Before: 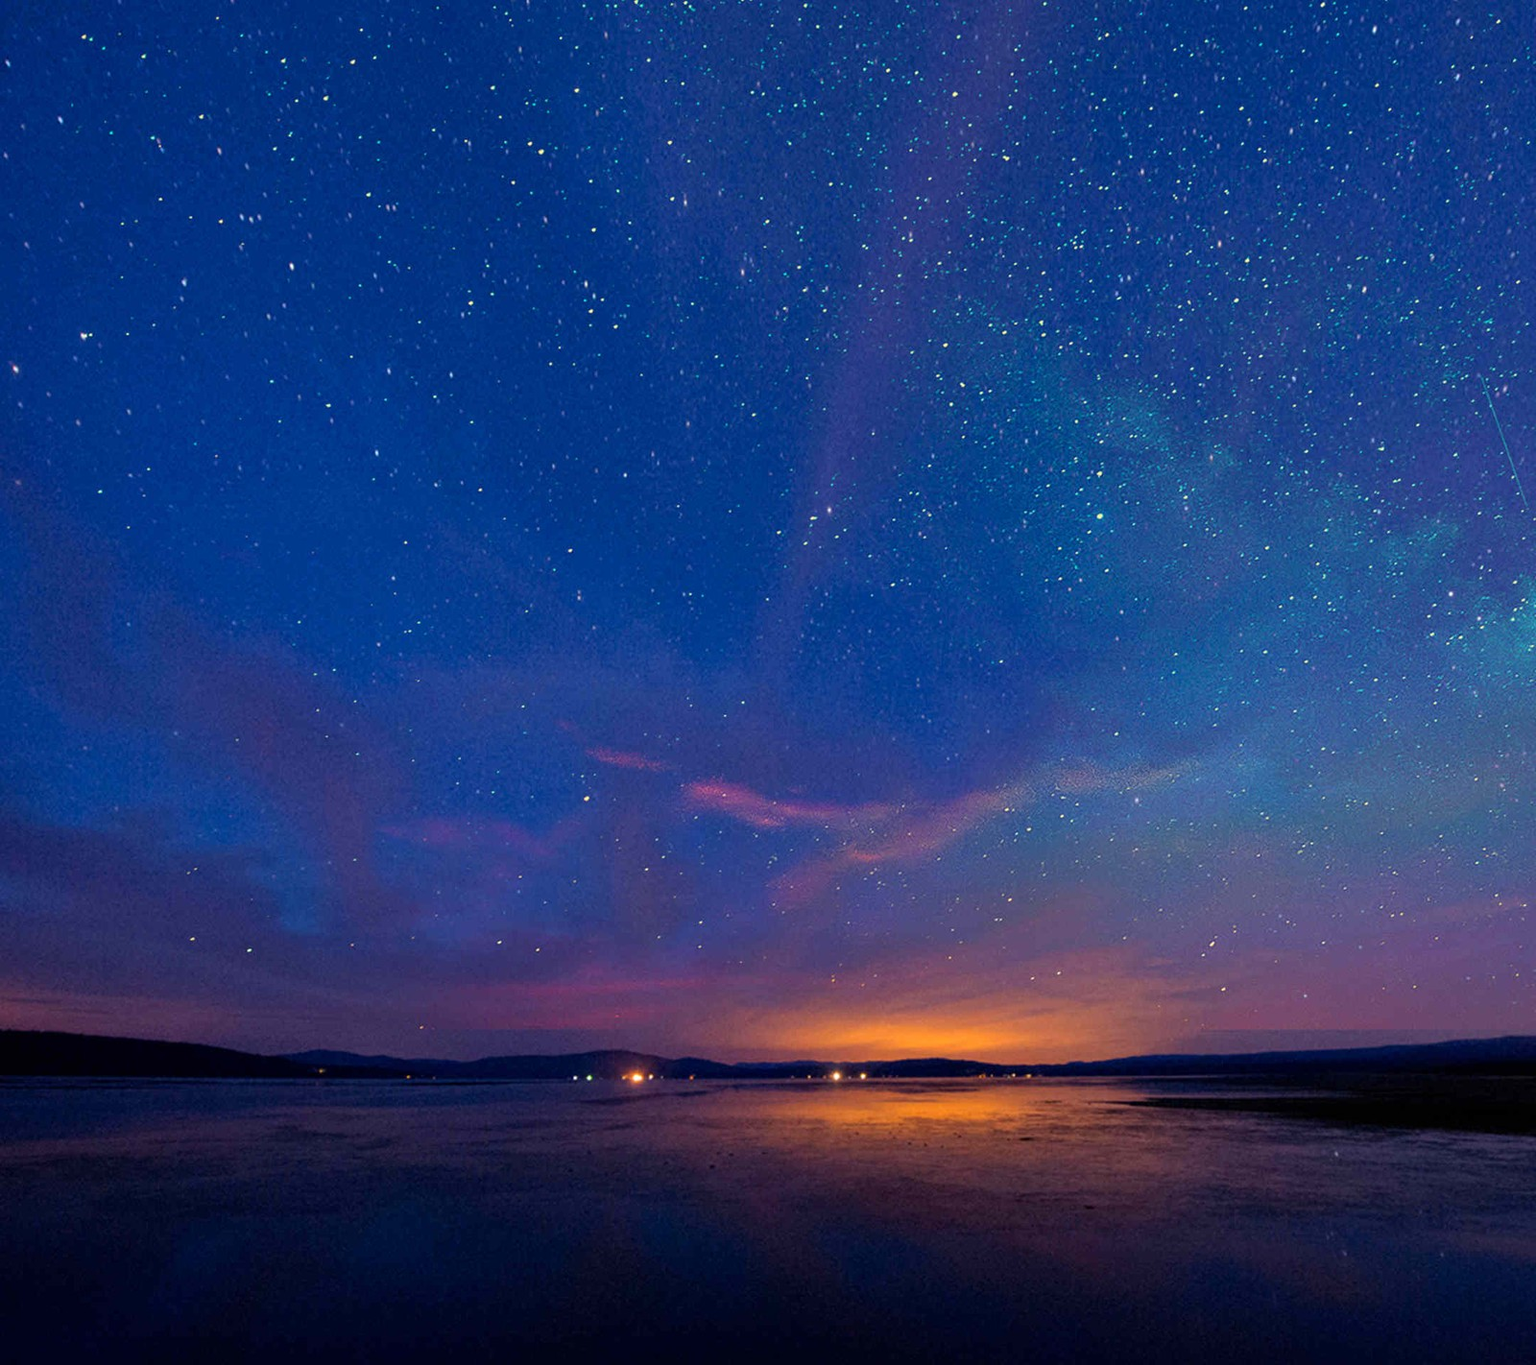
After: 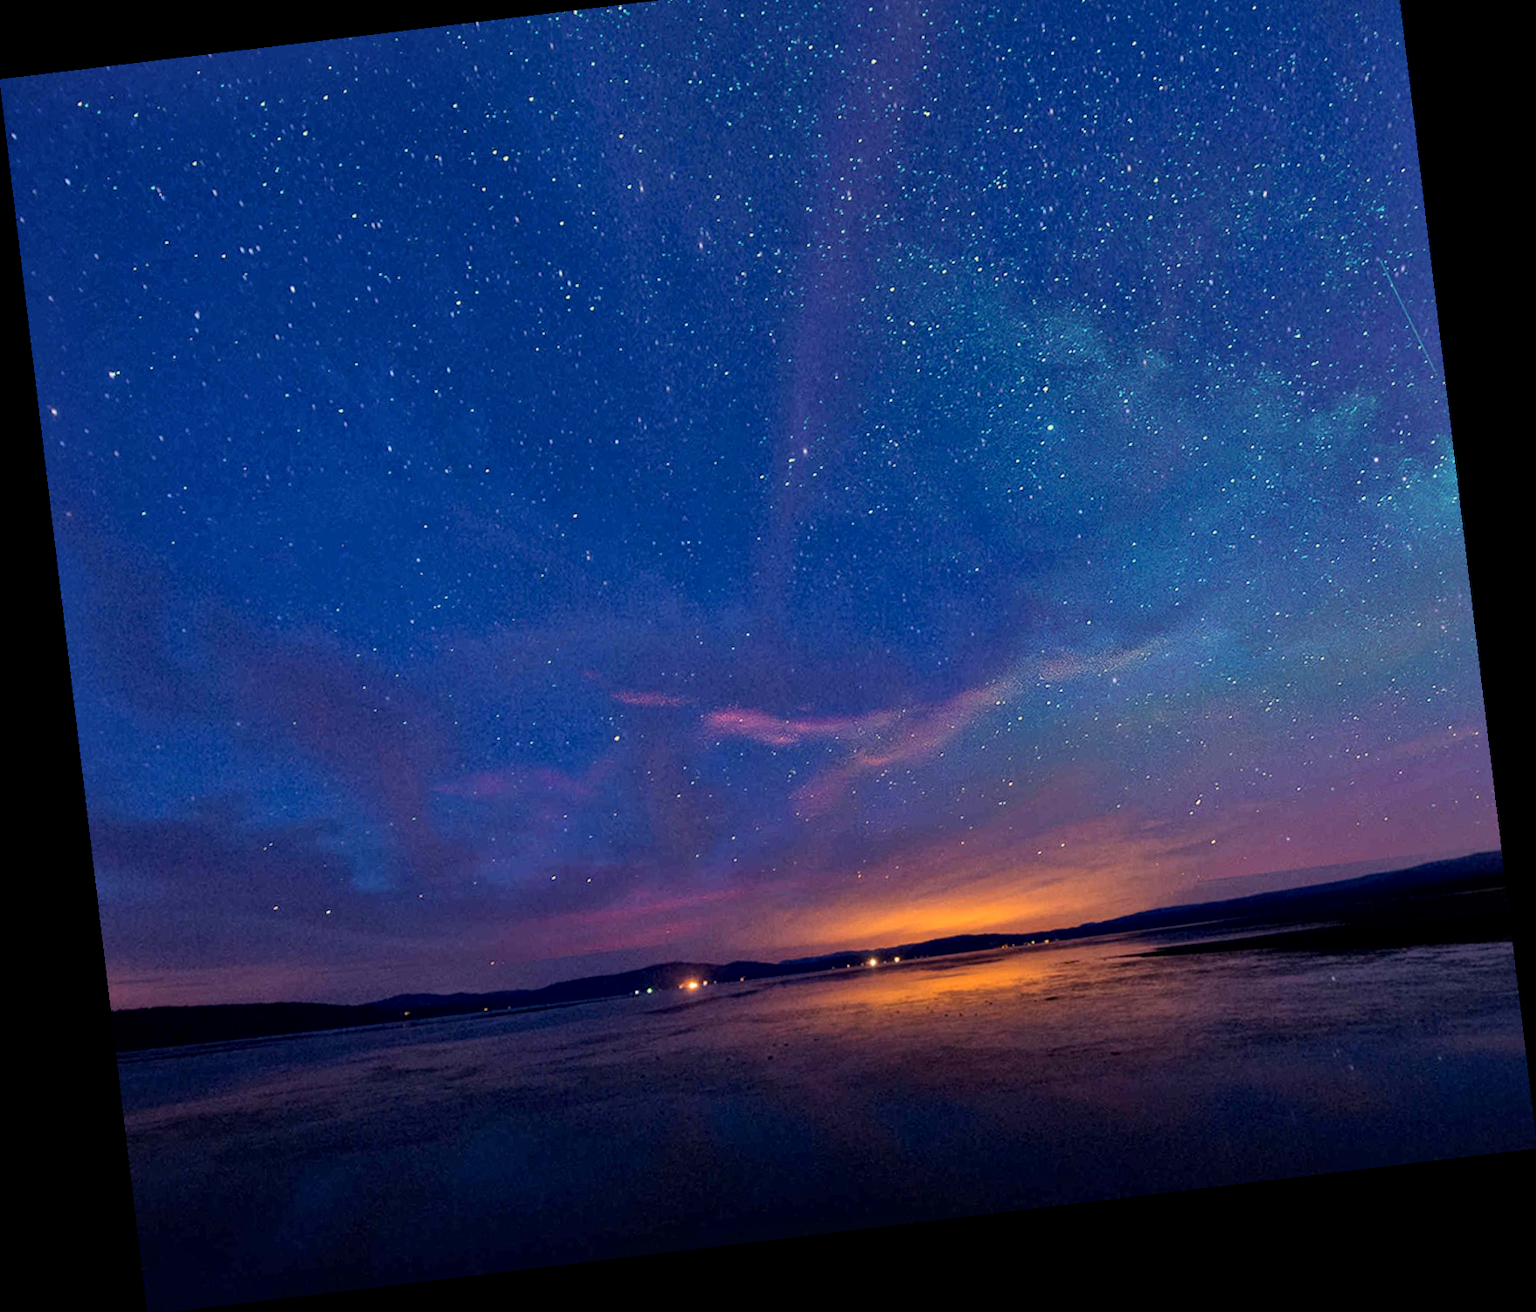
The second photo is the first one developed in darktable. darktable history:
rotate and perspective: rotation -6.83°, automatic cropping off
local contrast: mode bilateral grid, contrast 20, coarseness 50, detail 144%, midtone range 0.2
crop and rotate: top 6.25%
